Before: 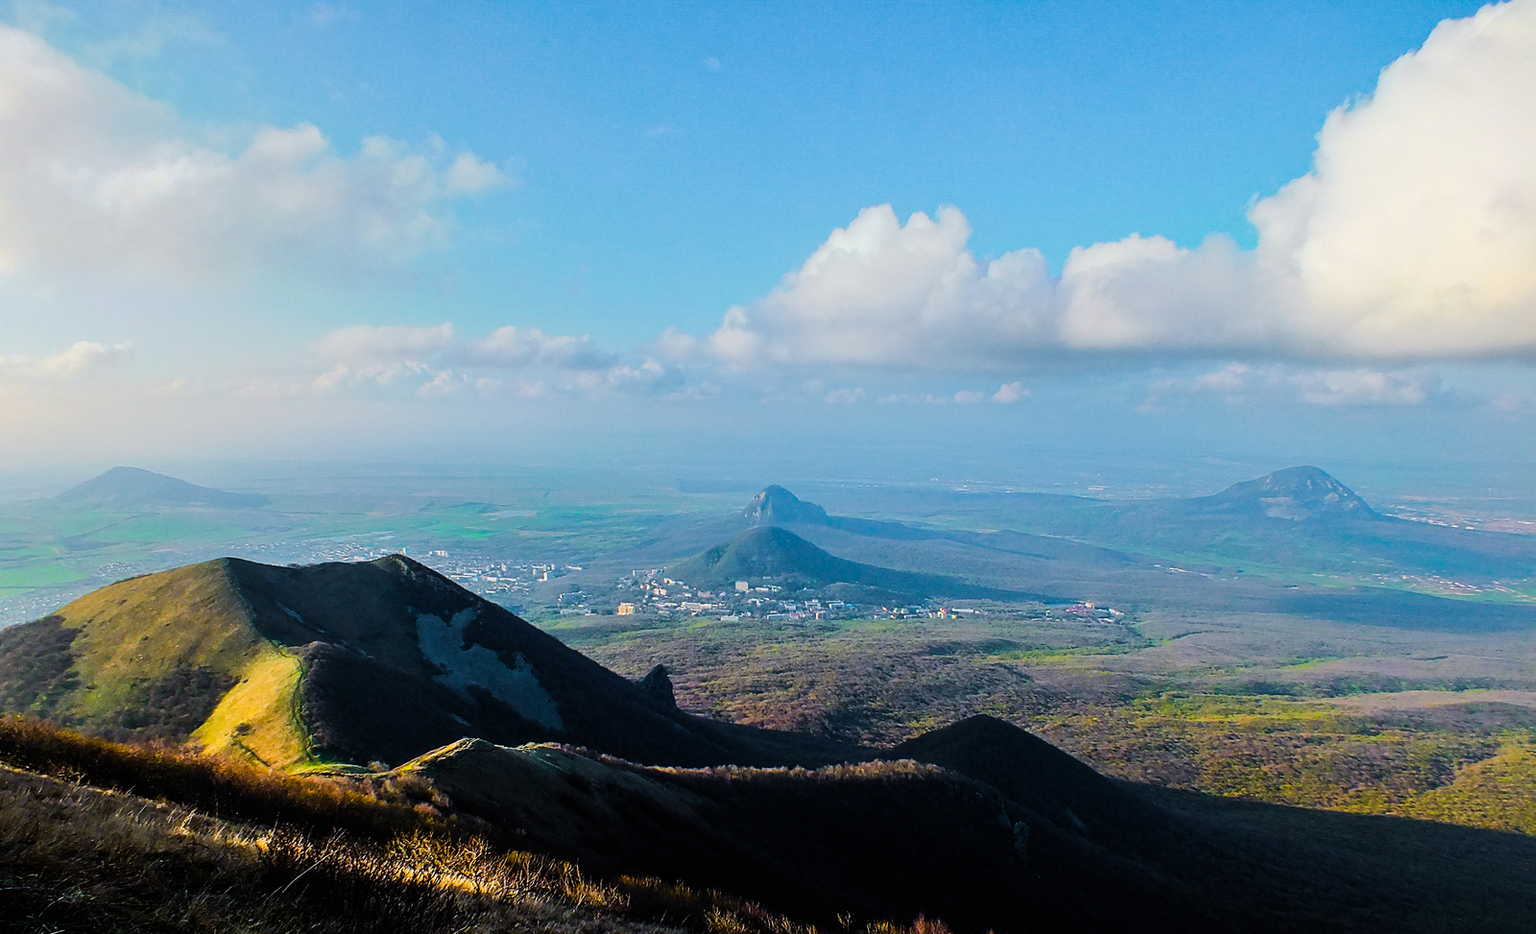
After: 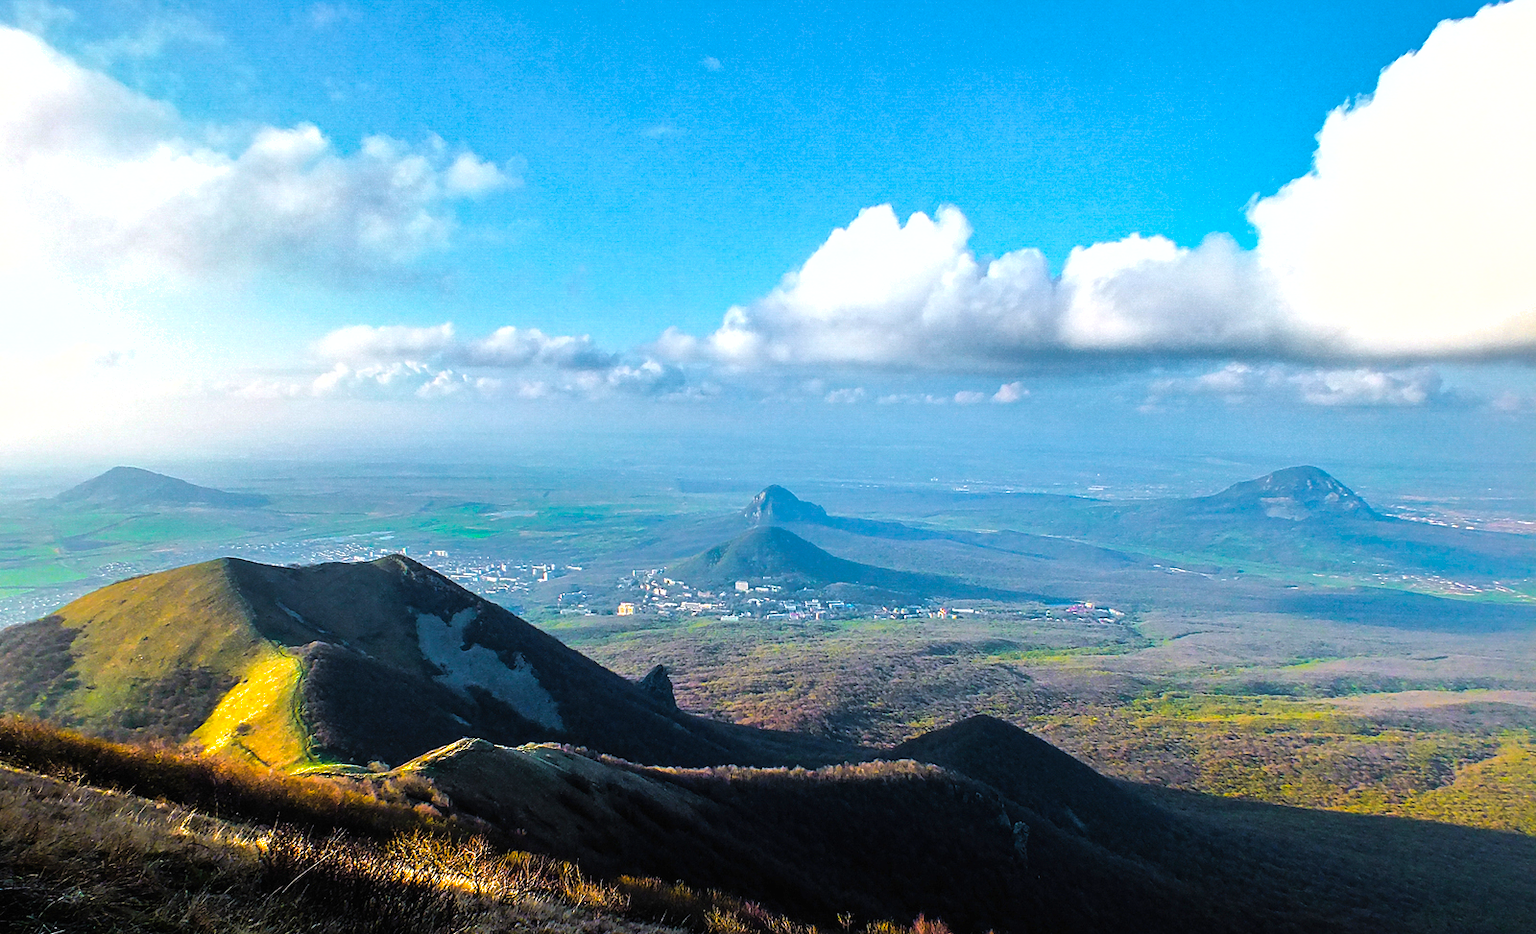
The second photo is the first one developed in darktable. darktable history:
exposure: black level correction 0, exposure 0.695 EV, compensate highlight preservation false
shadows and highlights: shadows 39.24, highlights -60.1
